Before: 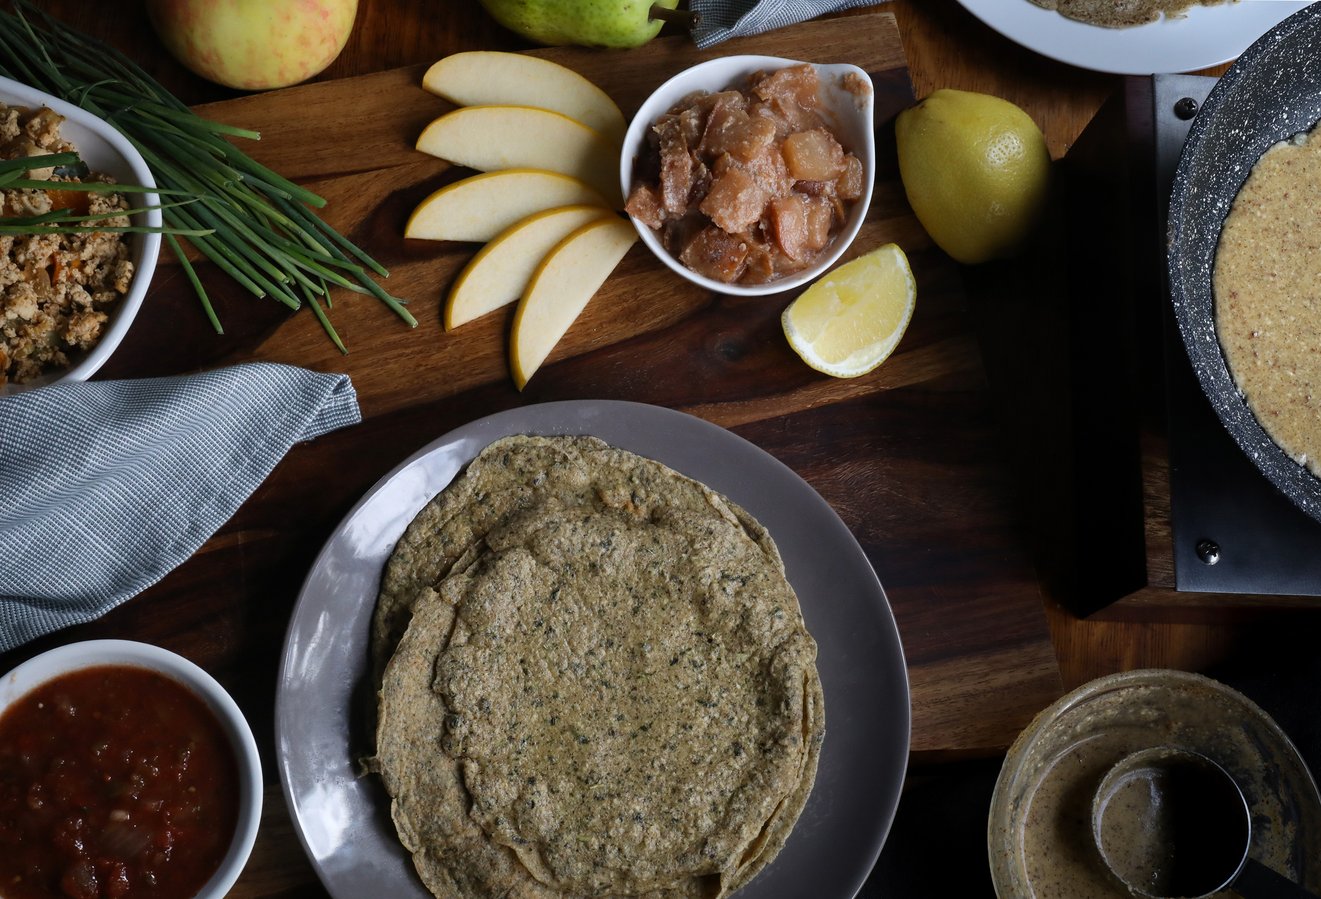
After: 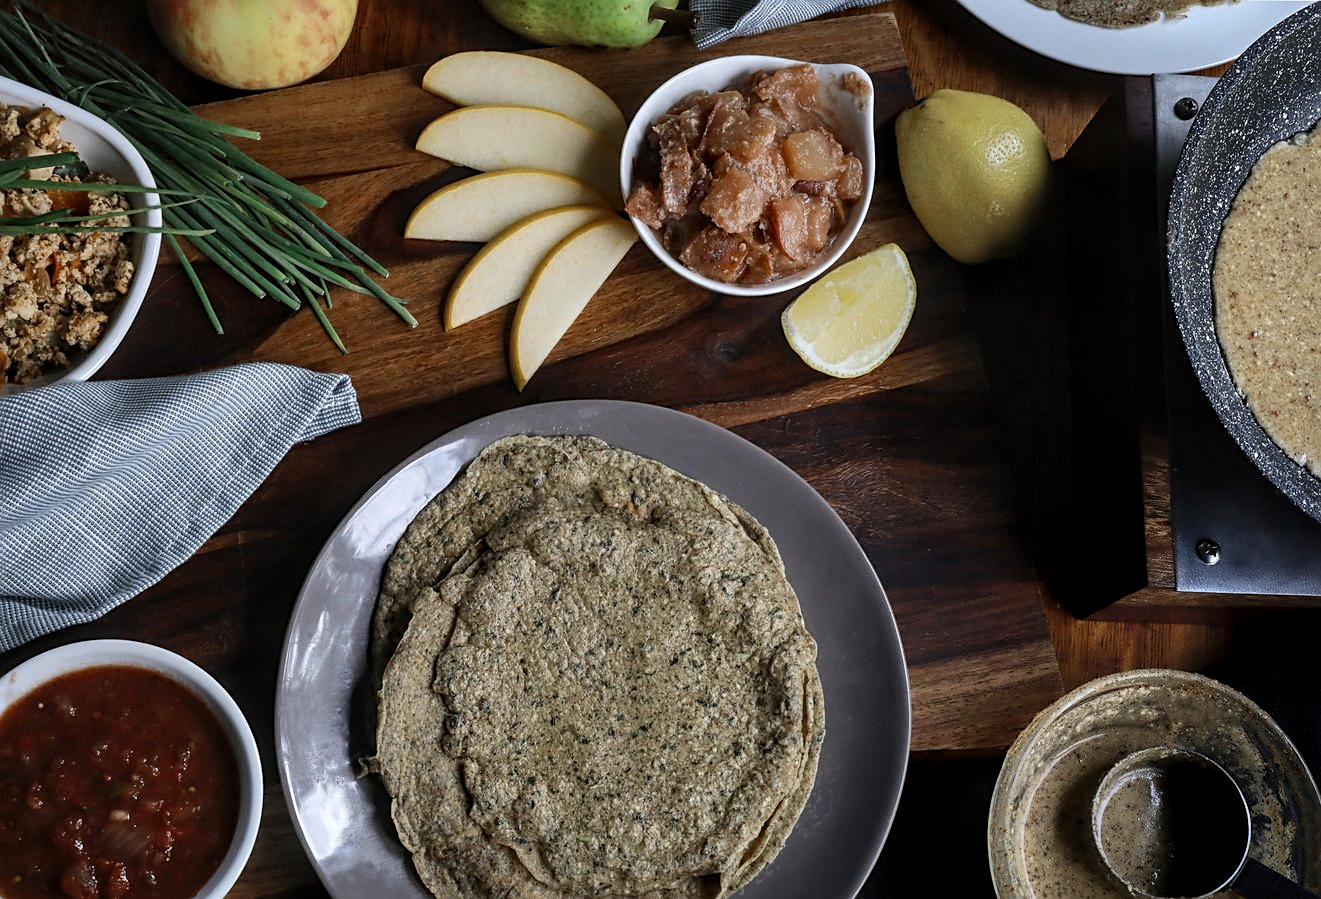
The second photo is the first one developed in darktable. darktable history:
local contrast: on, module defaults
sharpen: on, module defaults
shadows and highlights: radius 133.83, soften with gaussian
color zones: curves: ch0 [(0, 0.5) (0.125, 0.4) (0.25, 0.5) (0.375, 0.4) (0.5, 0.4) (0.625, 0.6) (0.75, 0.6) (0.875, 0.5)]; ch1 [(0, 0.4) (0.125, 0.5) (0.25, 0.4) (0.375, 0.4) (0.5, 0.4) (0.625, 0.4) (0.75, 0.5) (0.875, 0.4)]; ch2 [(0, 0.6) (0.125, 0.5) (0.25, 0.5) (0.375, 0.6) (0.5, 0.6) (0.625, 0.5) (0.75, 0.5) (0.875, 0.5)]
